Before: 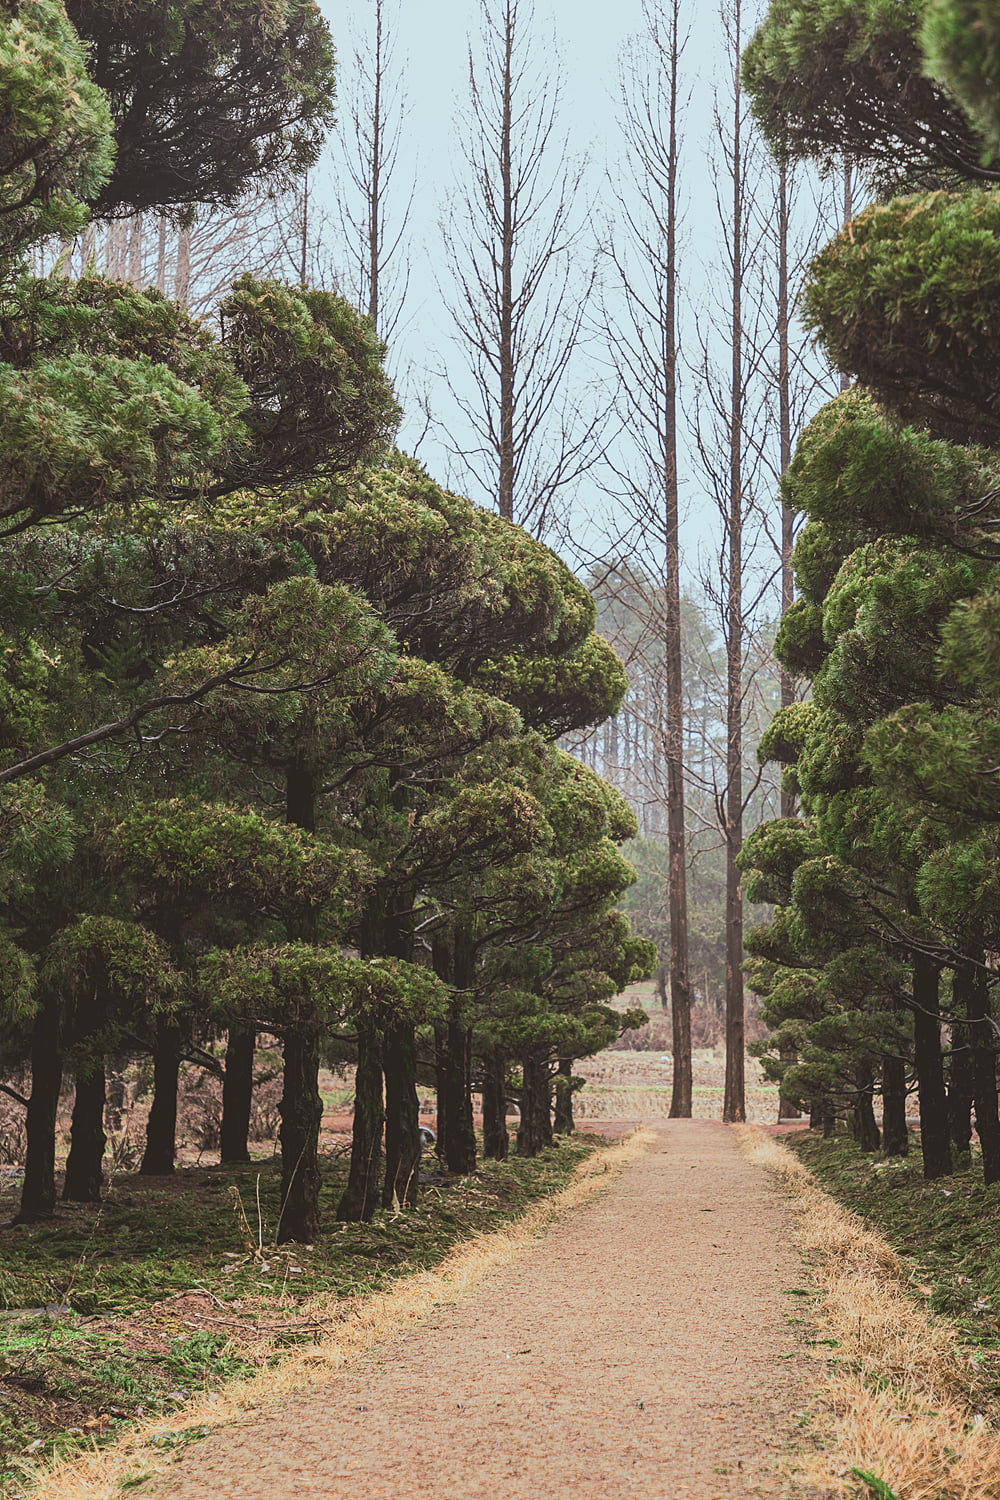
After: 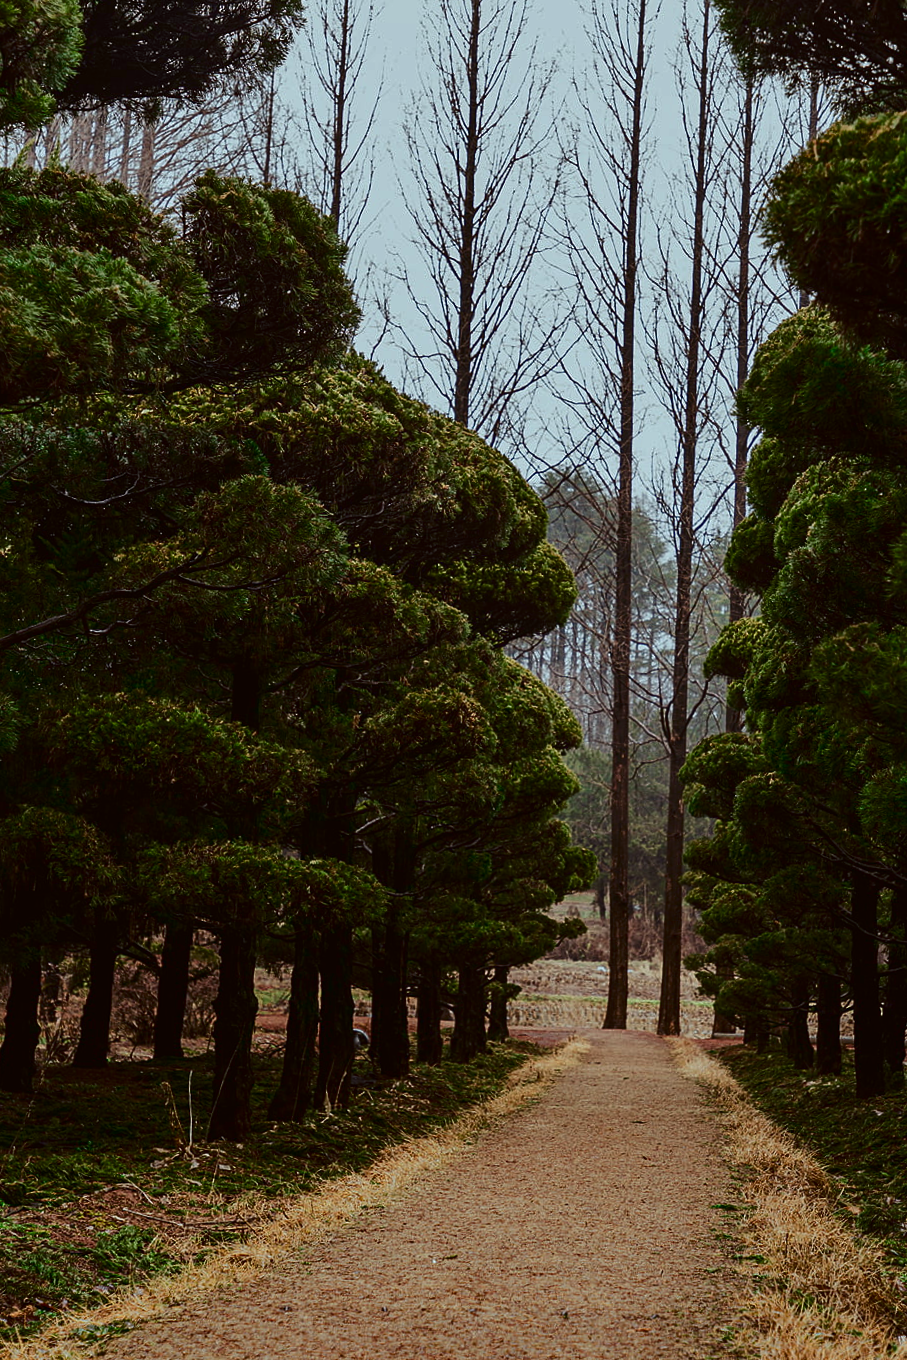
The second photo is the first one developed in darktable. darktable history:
contrast brightness saturation: contrast 0.09, brightness -0.59, saturation 0.17
crop and rotate: angle -1.96°, left 3.097%, top 4.154%, right 1.586%, bottom 0.529%
